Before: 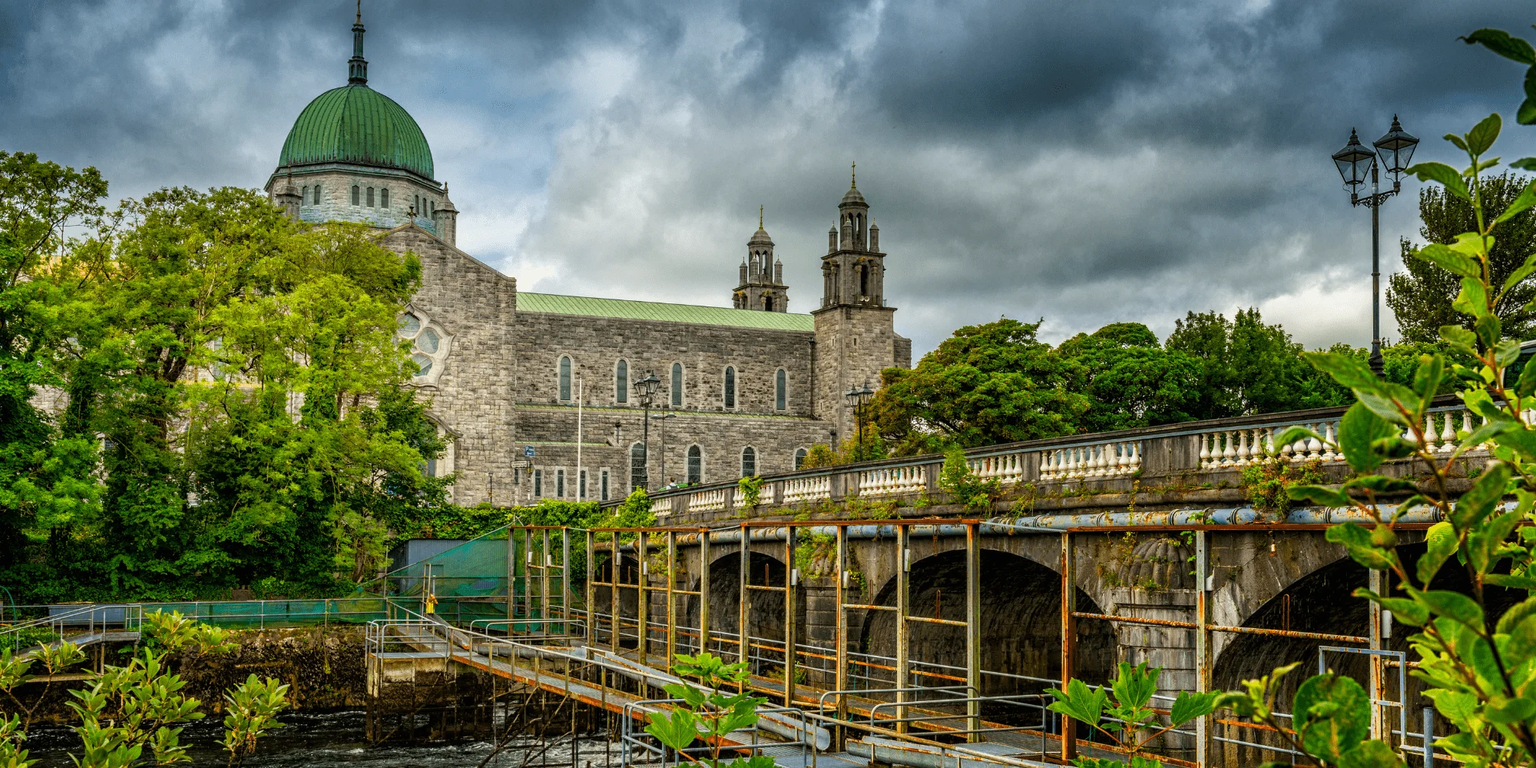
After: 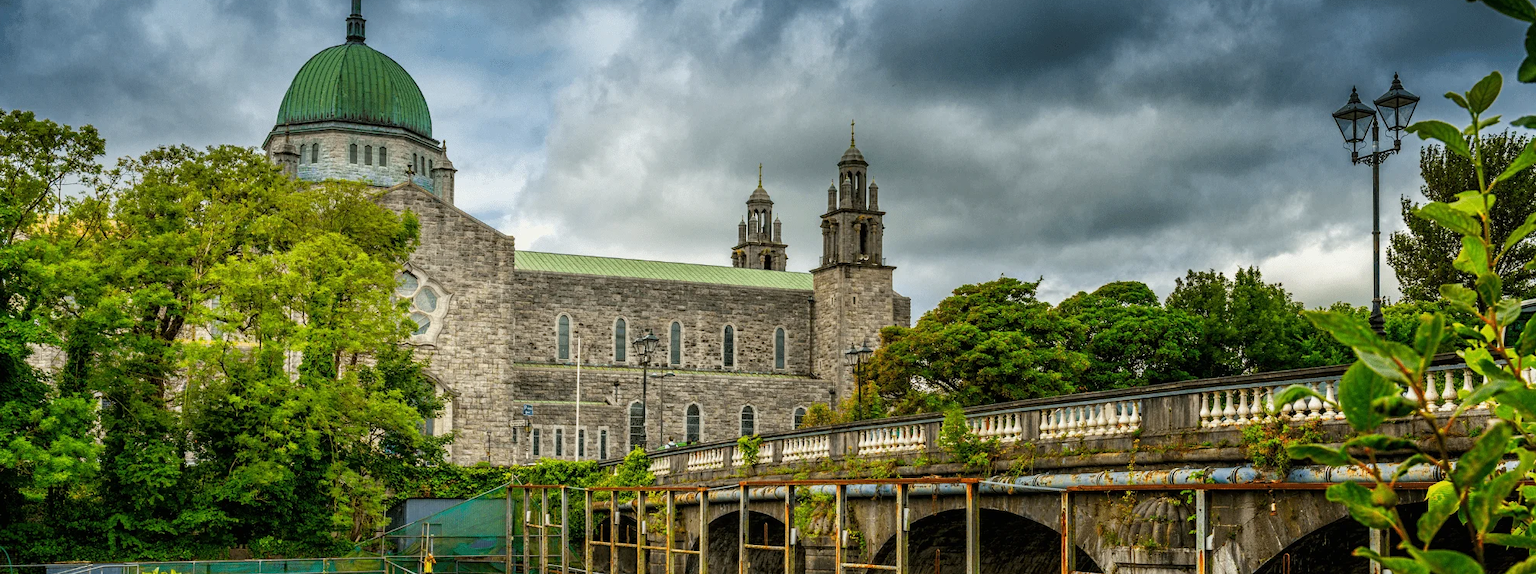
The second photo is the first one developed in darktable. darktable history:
crop: left 0.201%, top 5.52%, bottom 19.787%
